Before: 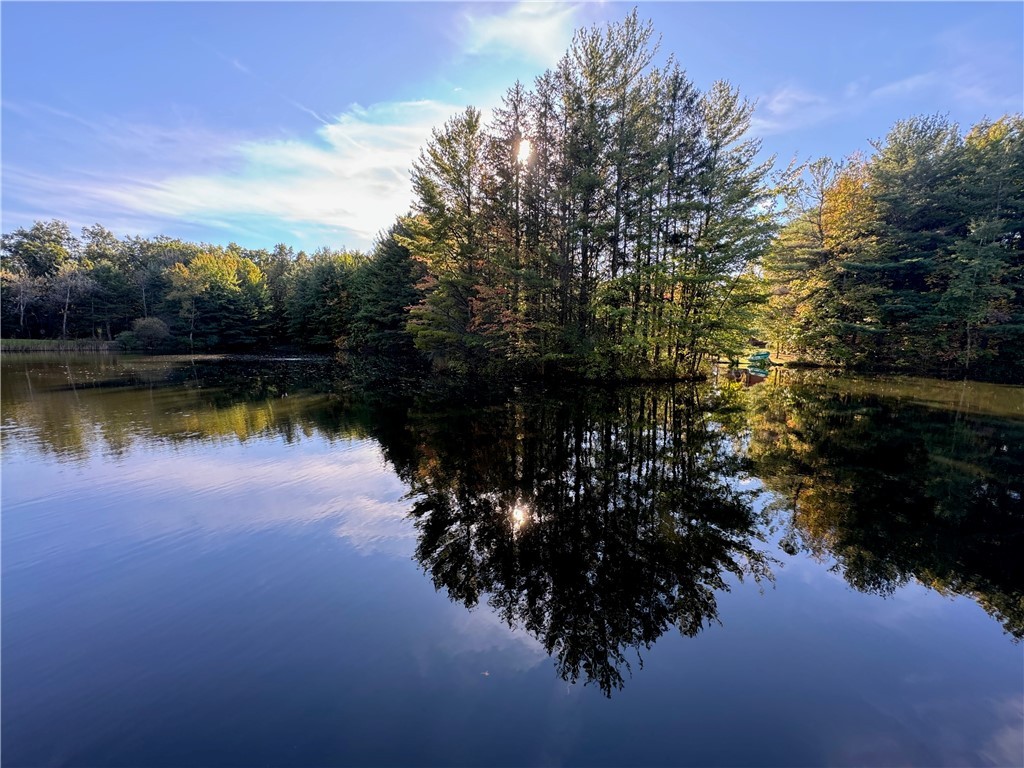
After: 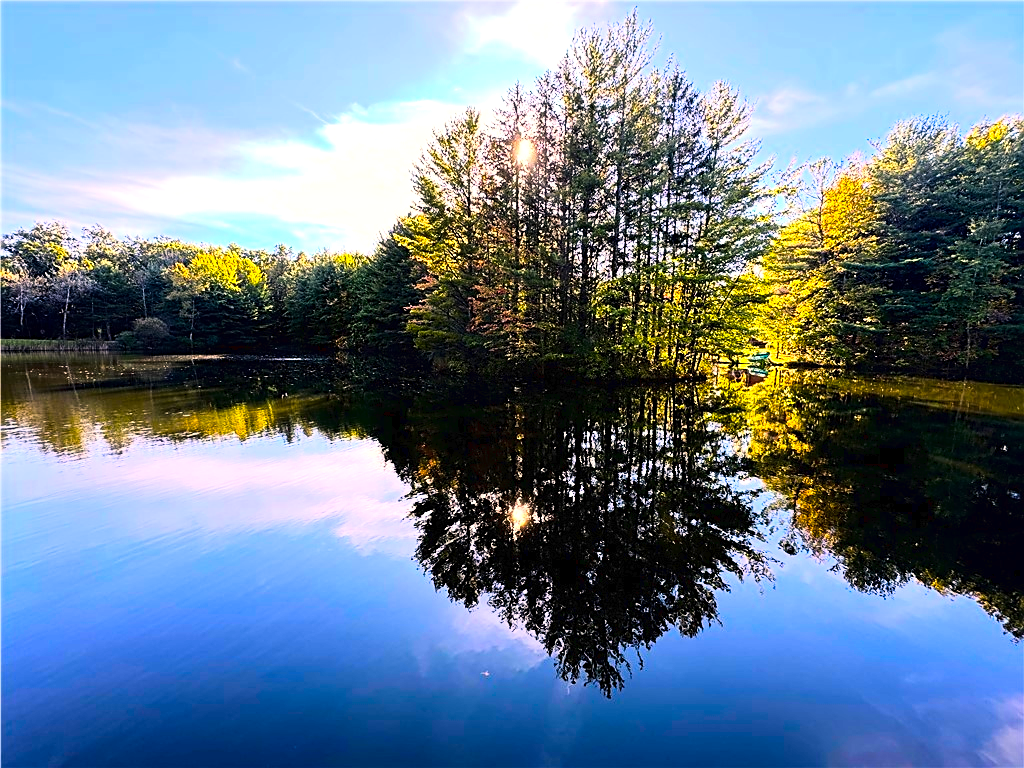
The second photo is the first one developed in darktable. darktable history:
tone curve: curves: ch0 [(0, 0.013) (0.198, 0.175) (0.512, 0.582) (0.625, 0.754) (0.81, 0.934) (1, 1)]
color balance rgb: highlights gain › chroma 3.092%, highlights gain › hue 54.3°, linear chroma grading › shadows 10.404%, linear chroma grading › highlights 11.009%, linear chroma grading › global chroma 14.507%, linear chroma grading › mid-tones 14.792%, perceptual saturation grading › global saturation 25.758%
tone equalizer: -8 EV -0.721 EV, -7 EV -0.708 EV, -6 EV -0.614 EV, -5 EV -0.387 EV, -3 EV 0.398 EV, -2 EV 0.6 EV, -1 EV 0.697 EV, +0 EV 0.768 EV
sharpen: radius 1.967
